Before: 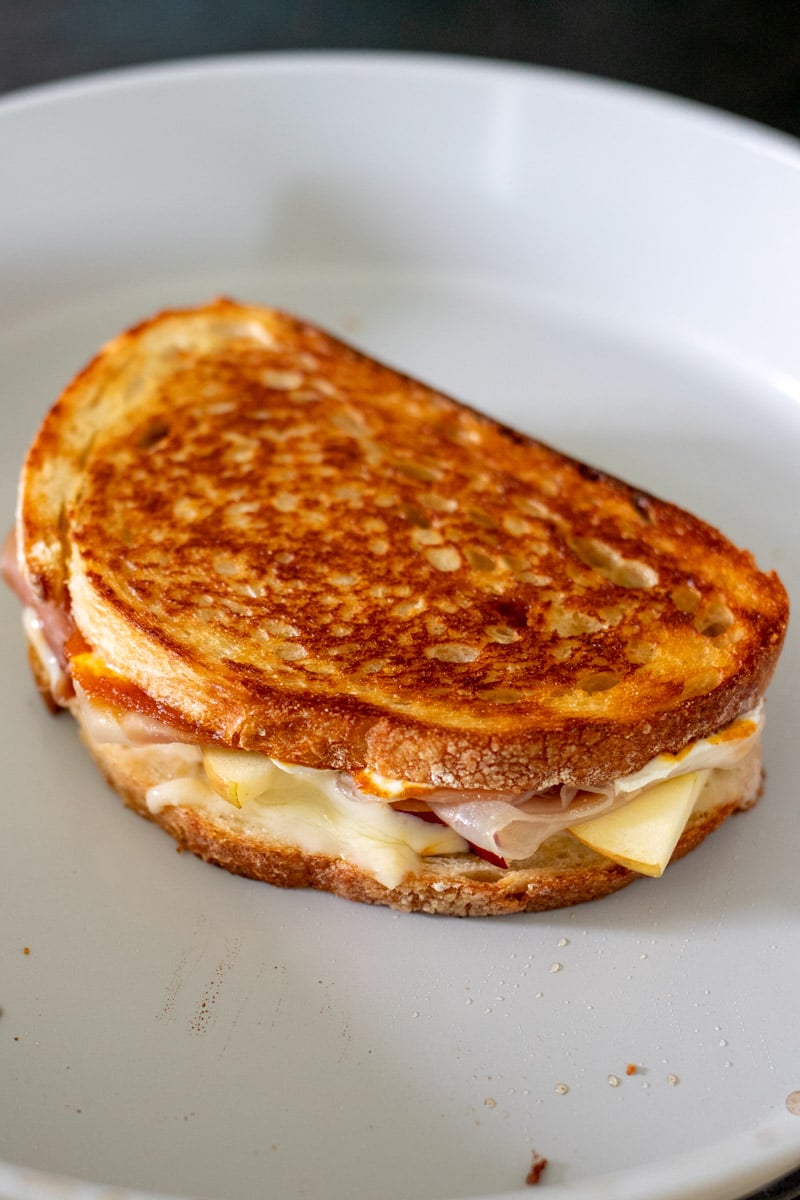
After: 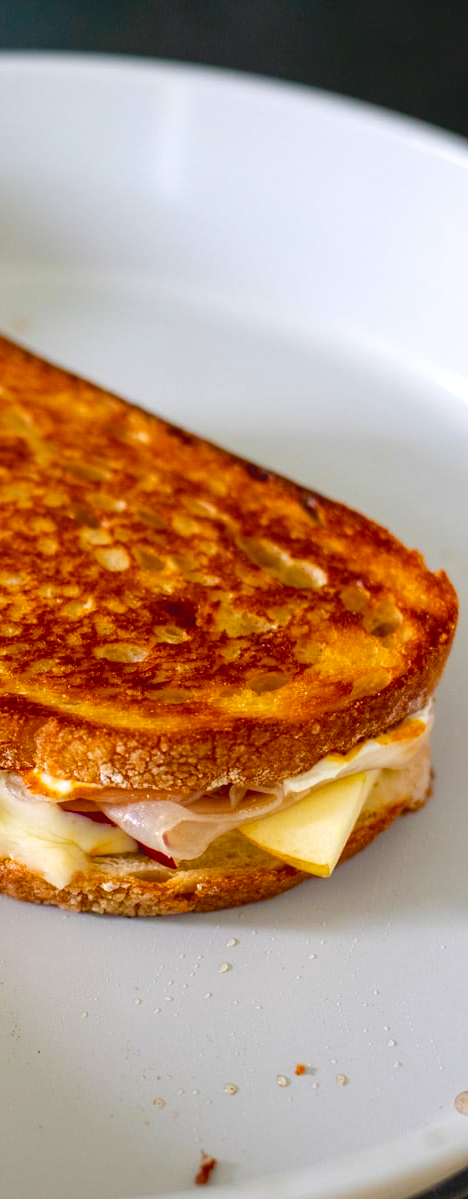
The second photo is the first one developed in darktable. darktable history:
color balance rgb: shadows lift › chroma 2.054%, shadows lift › hue 250.4°, power › hue 61.1°, linear chroma grading › global chroma 9.99%, perceptual saturation grading › global saturation 34.527%, perceptual saturation grading › highlights -29.968%, perceptual saturation grading › shadows 34.518%, global vibrance 11.258%
shadows and highlights: radius 335.93, shadows 64.04, highlights 4.66, compress 87.58%, soften with gaussian
exposure: black level correction -0.009, exposure 0.072 EV, compensate highlight preservation false
crop: left 41.38%
